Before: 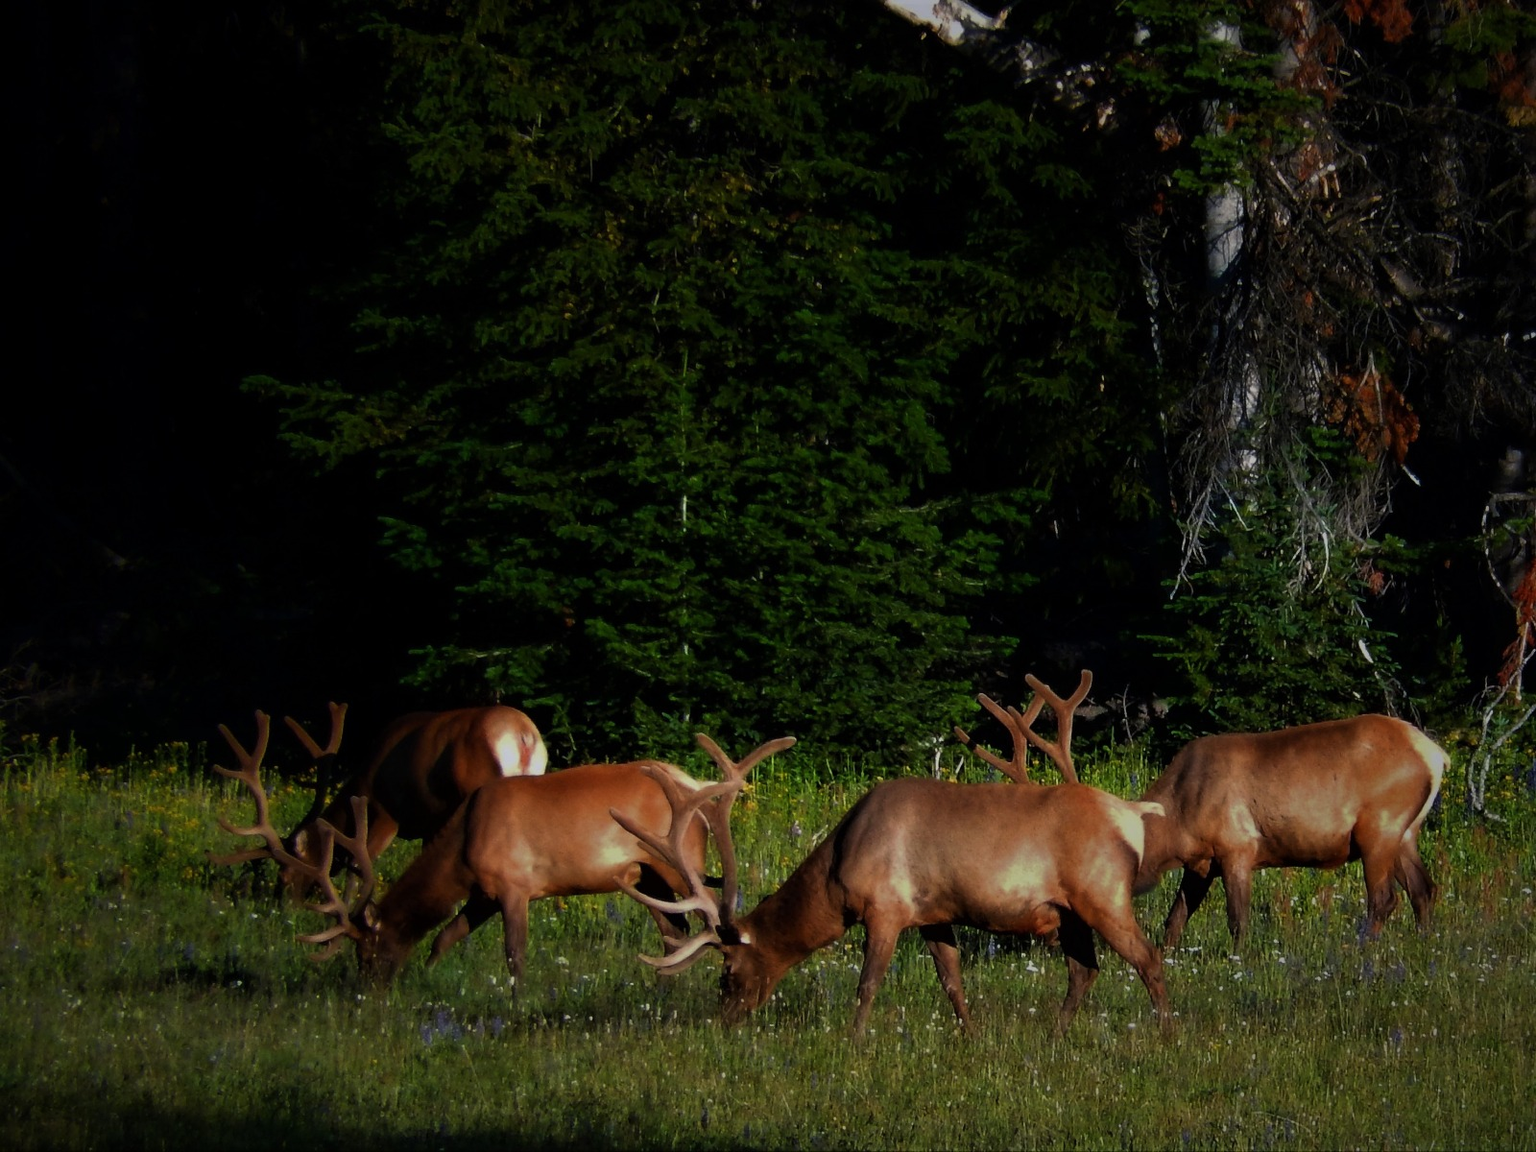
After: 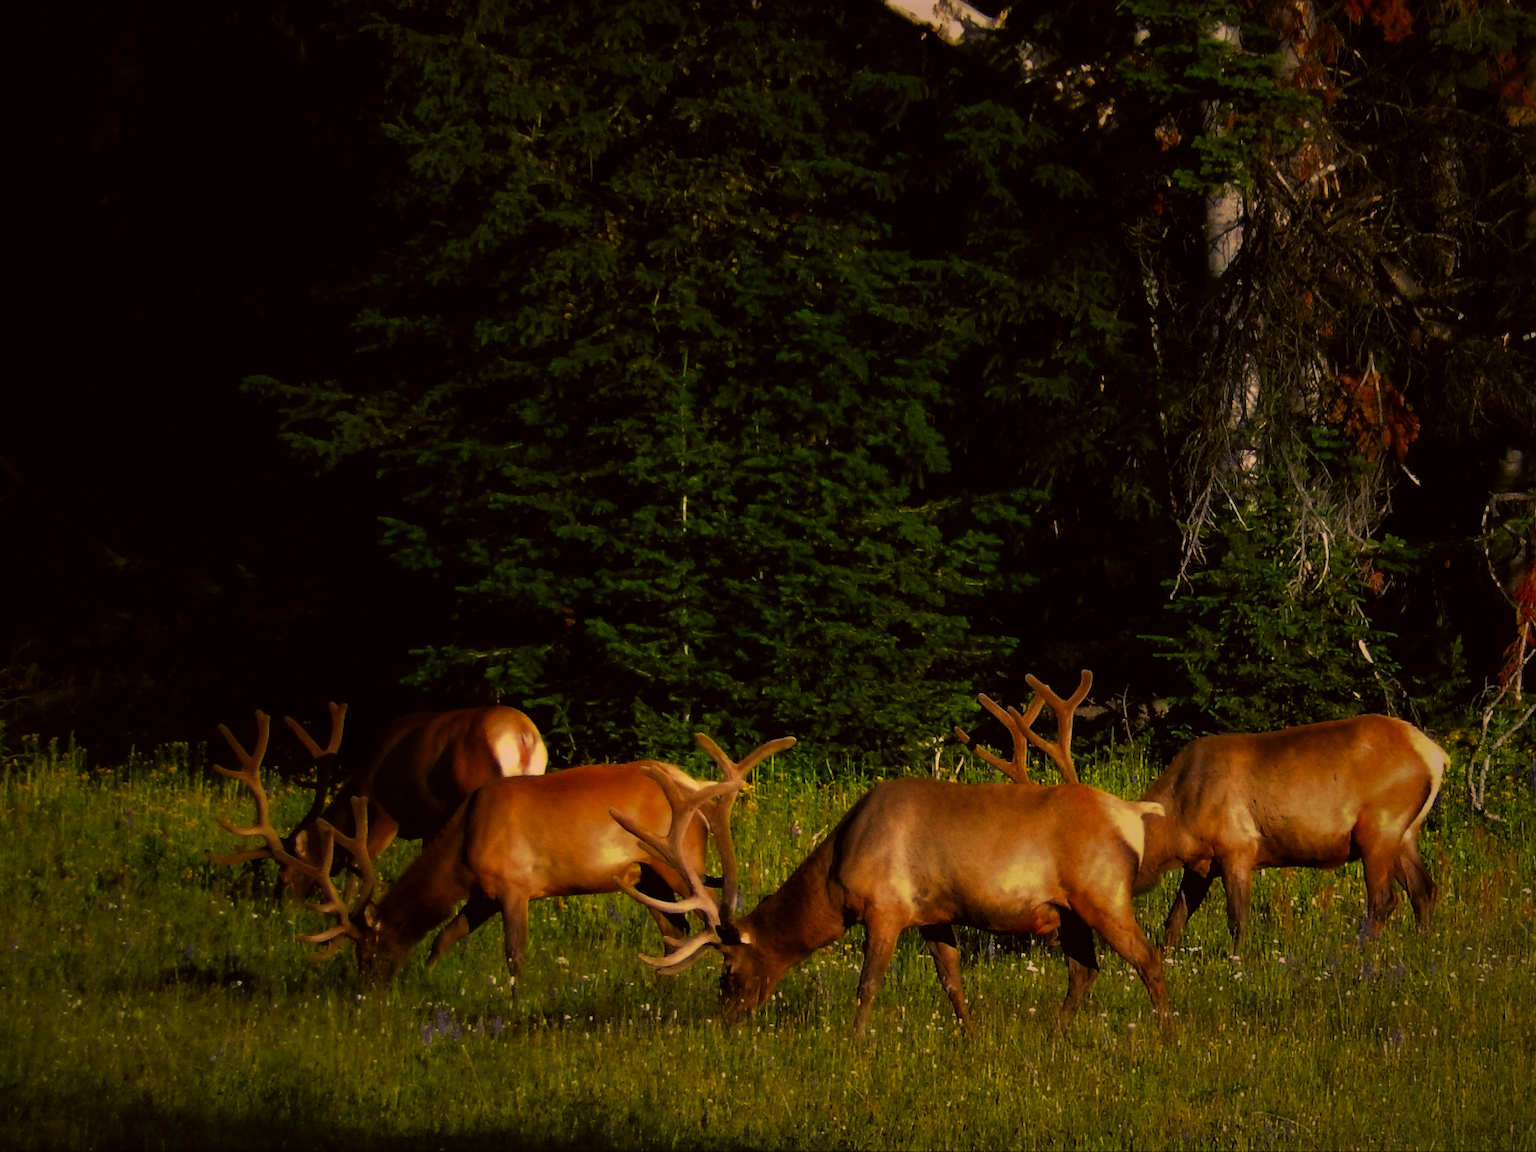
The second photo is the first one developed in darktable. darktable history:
color correction: highlights a* 18, highlights b* 35.58, shadows a* 1.5, shadows b* 6.09, saturation 1.05
